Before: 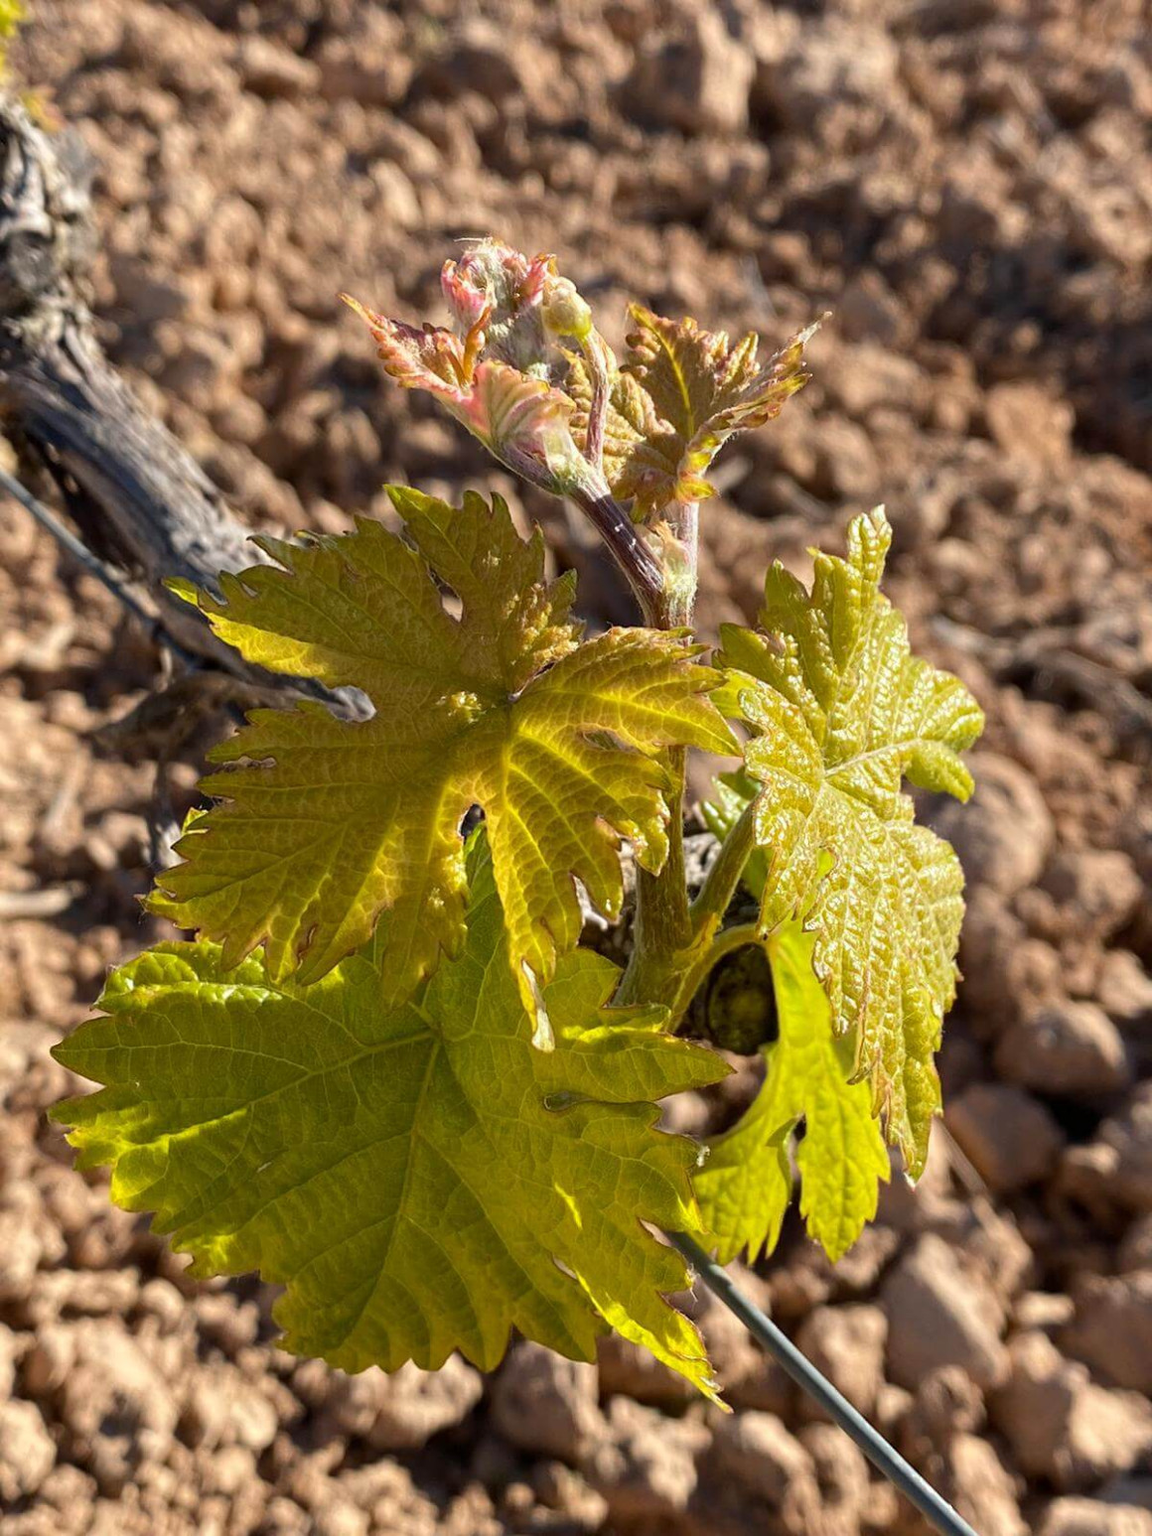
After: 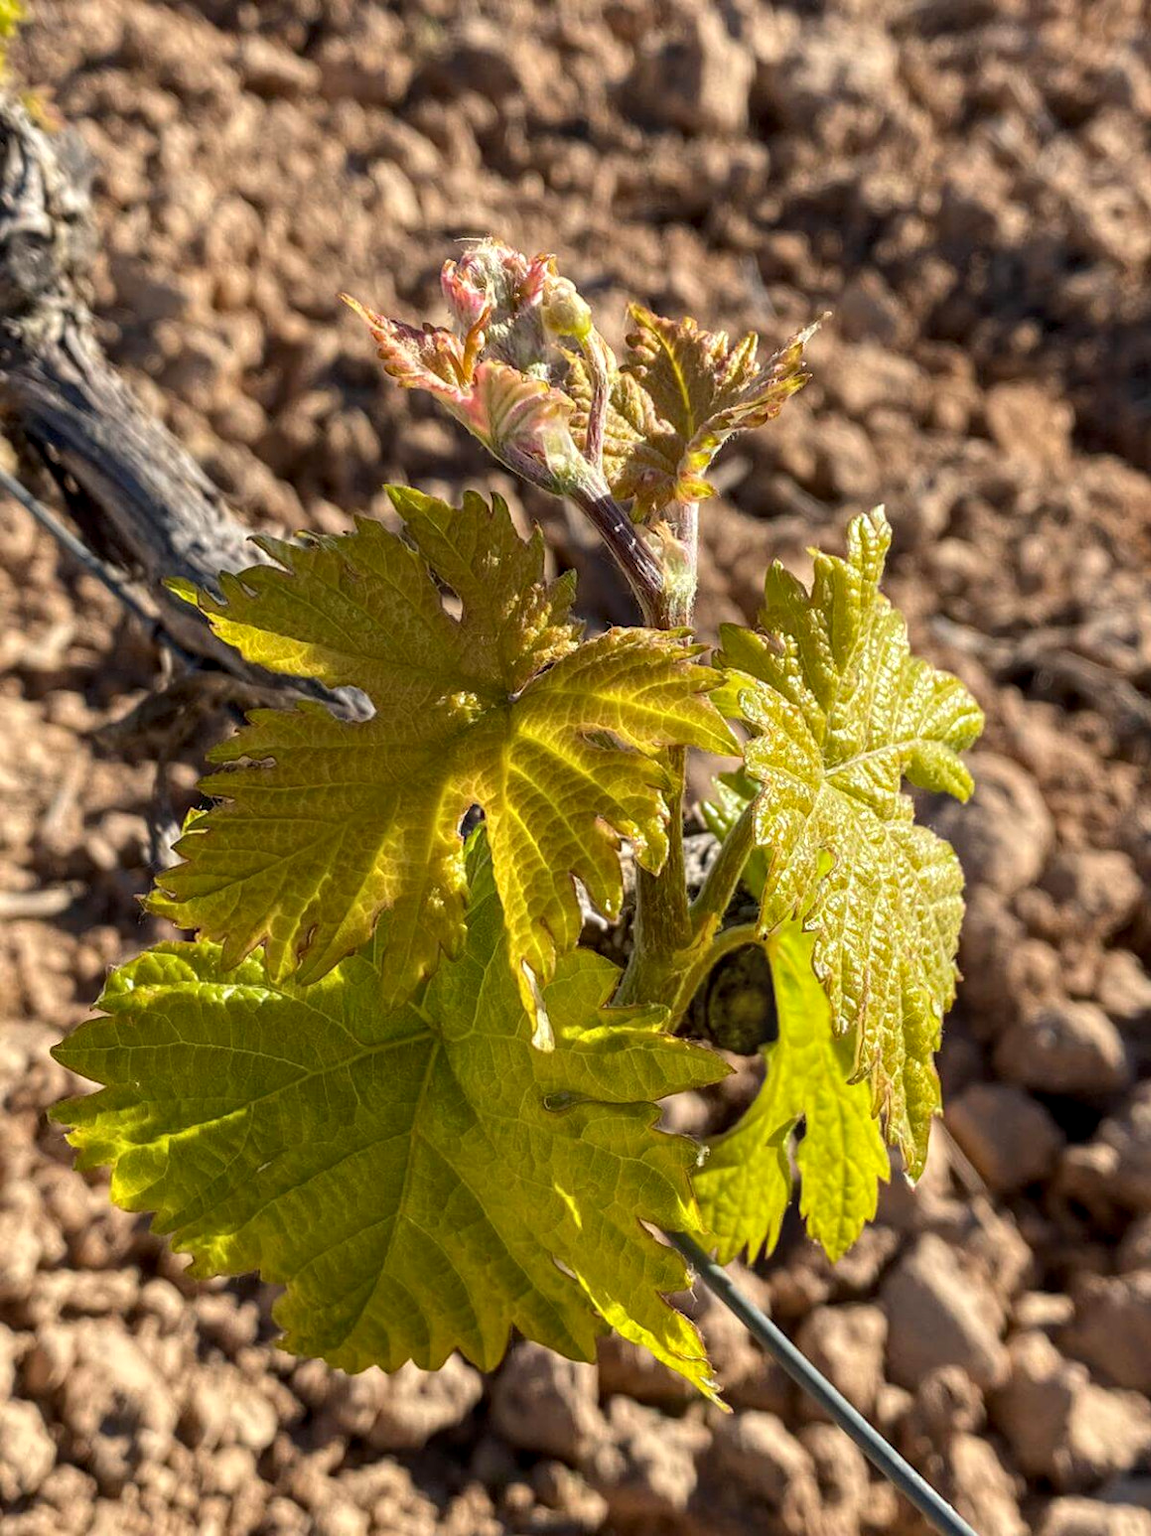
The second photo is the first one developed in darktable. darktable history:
color correction: highlights b* 2.89
local contrast: on, module defaults
